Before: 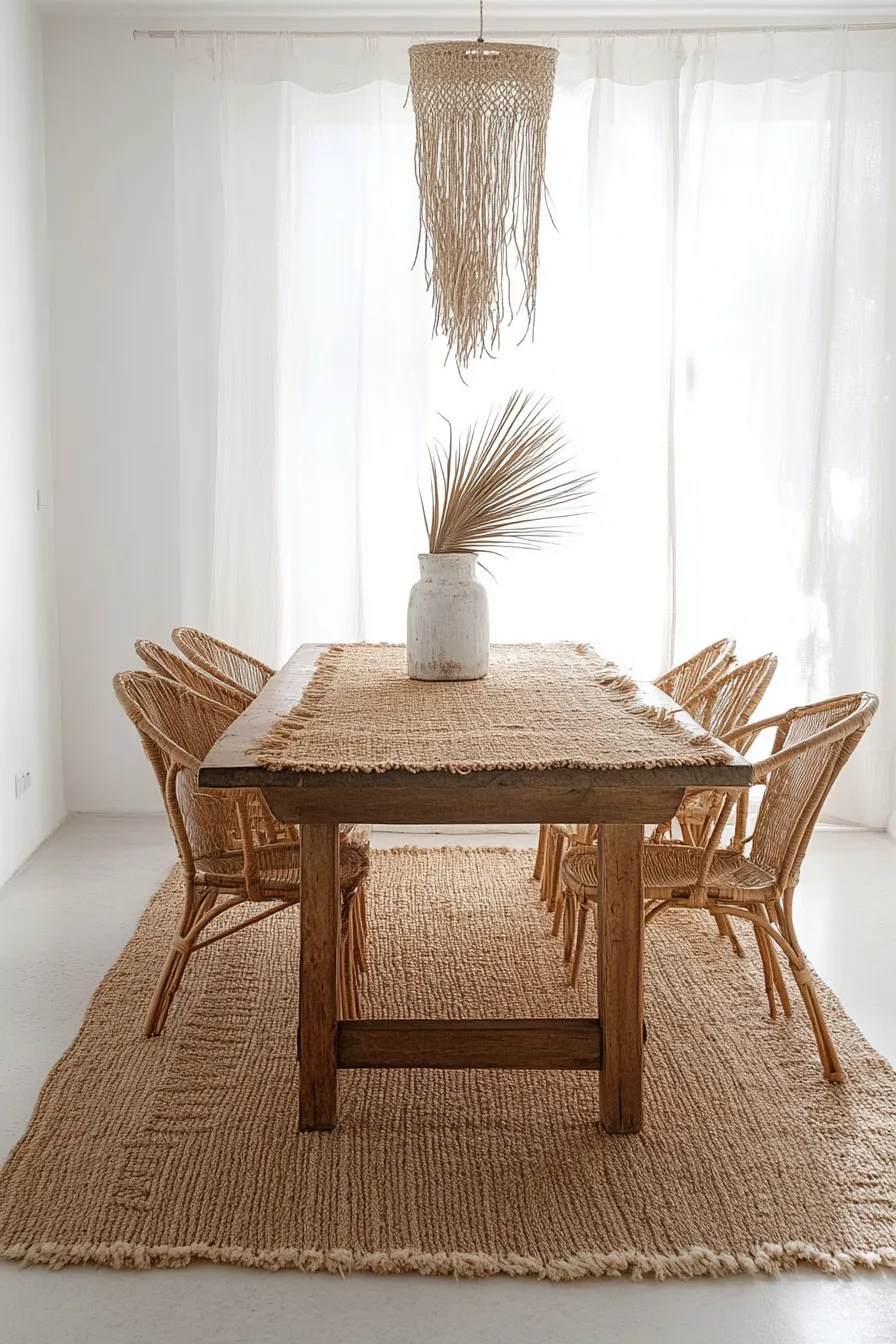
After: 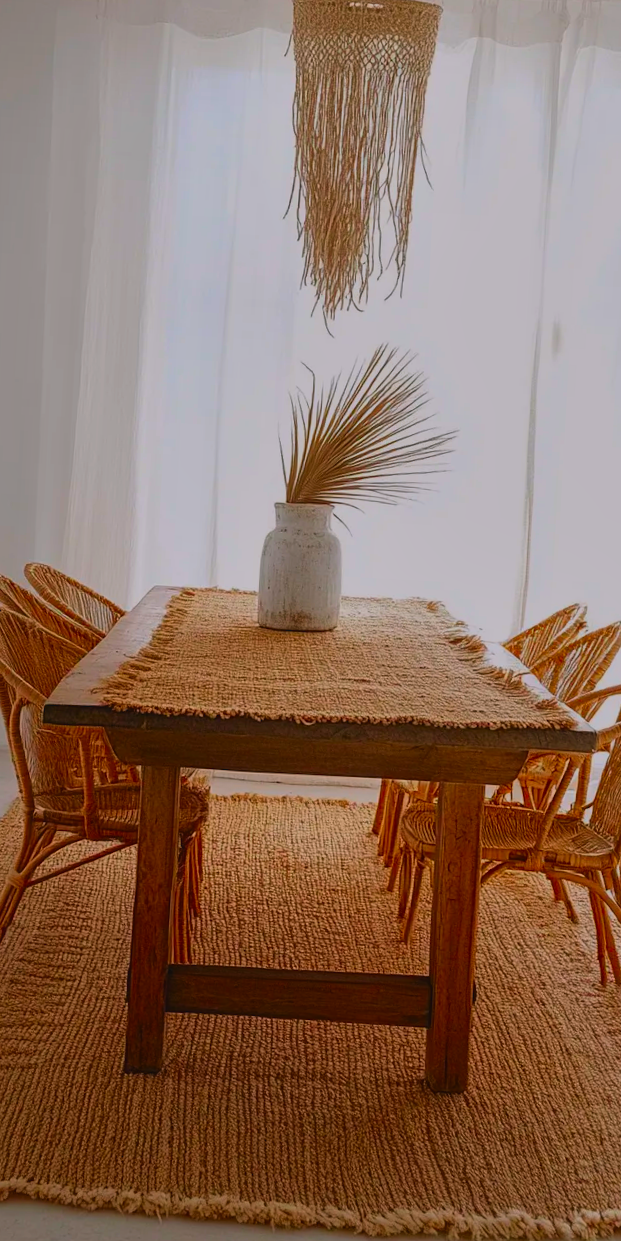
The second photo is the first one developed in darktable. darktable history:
crop and rotate: angle -3.16°, left 14.113%, top 0.023%, right 10.867%, bottom 0.086%
local contrast: mode bilateral grid, contrast 21, coarseness 50, detail 133%, midtone range 0.2
exposure: black level correction -0.016, exposure -1.095 EV, compensate exposure bias true, compensate highlight preservation false
color correction: highlights a* 1.6, highlights b* -1.64, saturation 2.49
